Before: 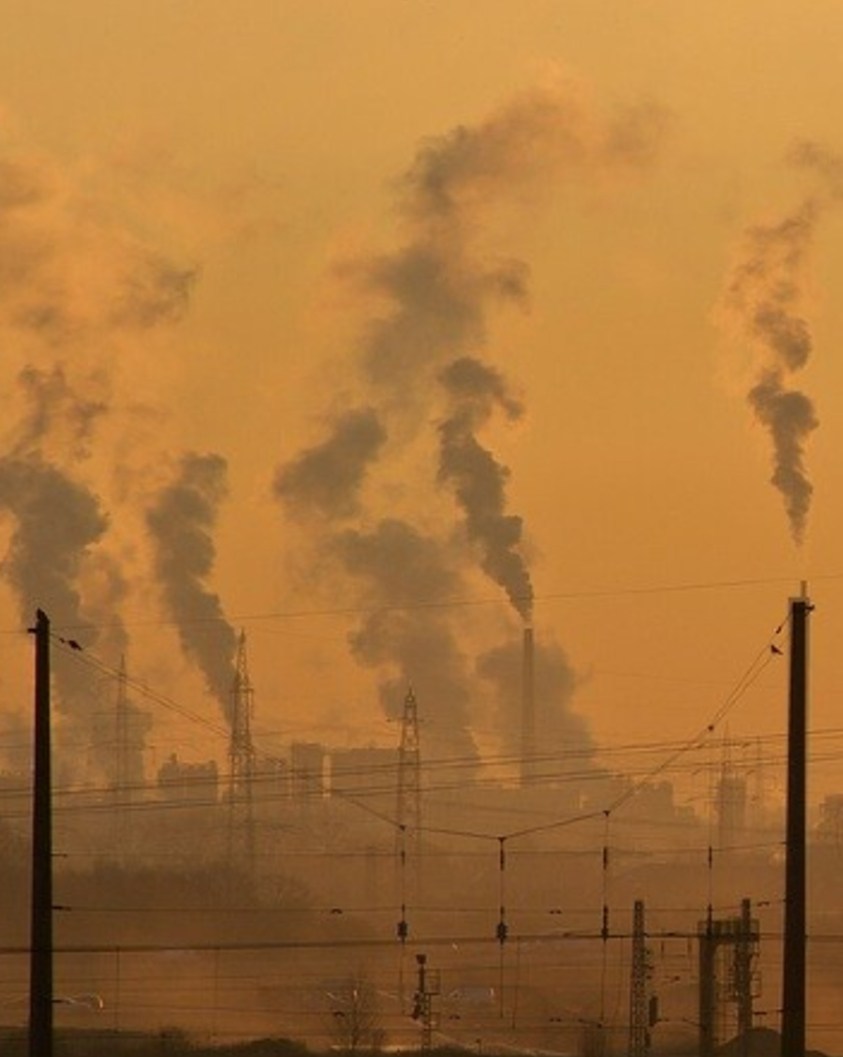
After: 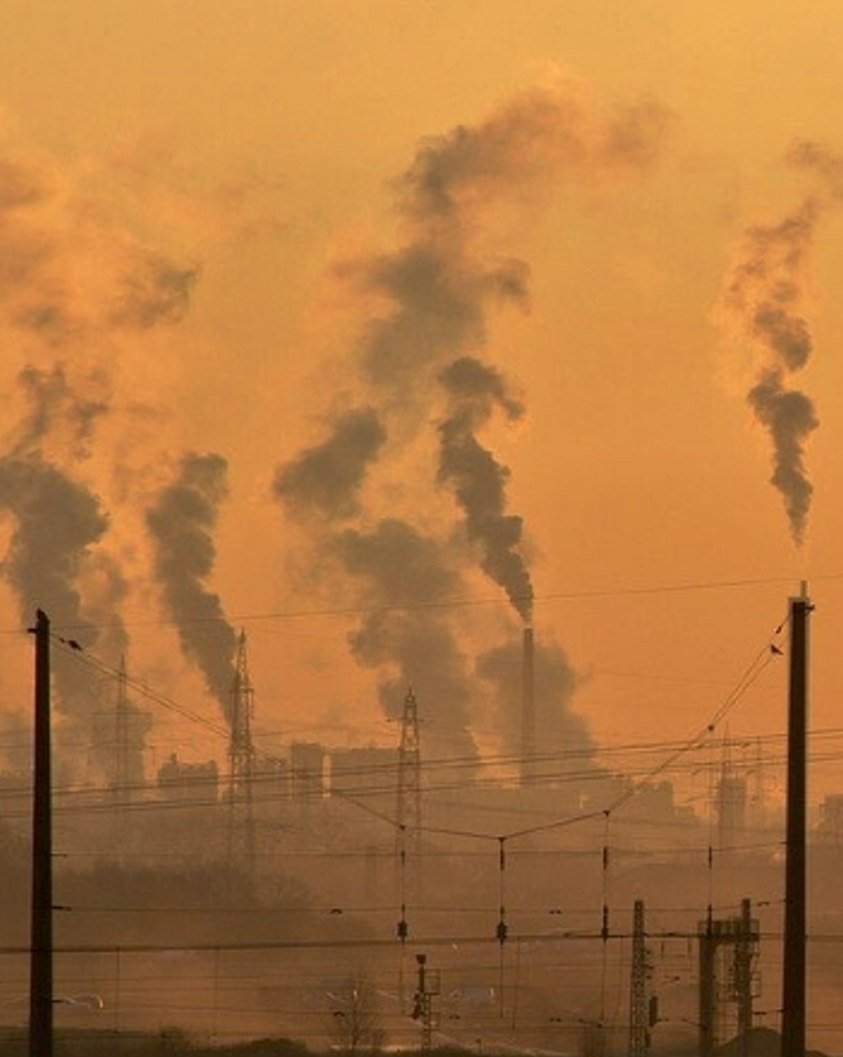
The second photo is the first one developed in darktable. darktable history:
exposure: exposure 0.202 EV, compensate exposure bias true, compensate highlight preservation false
local contrast: mode bilateral grid, contrast 20, coarseness 50, detail 121%, midtone range 0.2
tone curve: curves: ch0 [(0, 0) (0.15, 0.17) (0.452, 0.437) (0.611, 0.588) (0.751, 0.749) (1, 1)]; ch1 [(0, 0) (0.325, 0.327) (0.413, 0.442) (0.475, 0.467) (0.512, 0.522) (0.541, 0.55) (0.617, 0.612) (0.695, 0.697) (1, 1)]; ch2 [(0, 0) (0.386, 0.397) (0.452, 0.459) (0.505, 0.498) (0.536, 0.546) (0.574, 0.571) (0.633, 0.653) (1, 1)], preserve colors none
